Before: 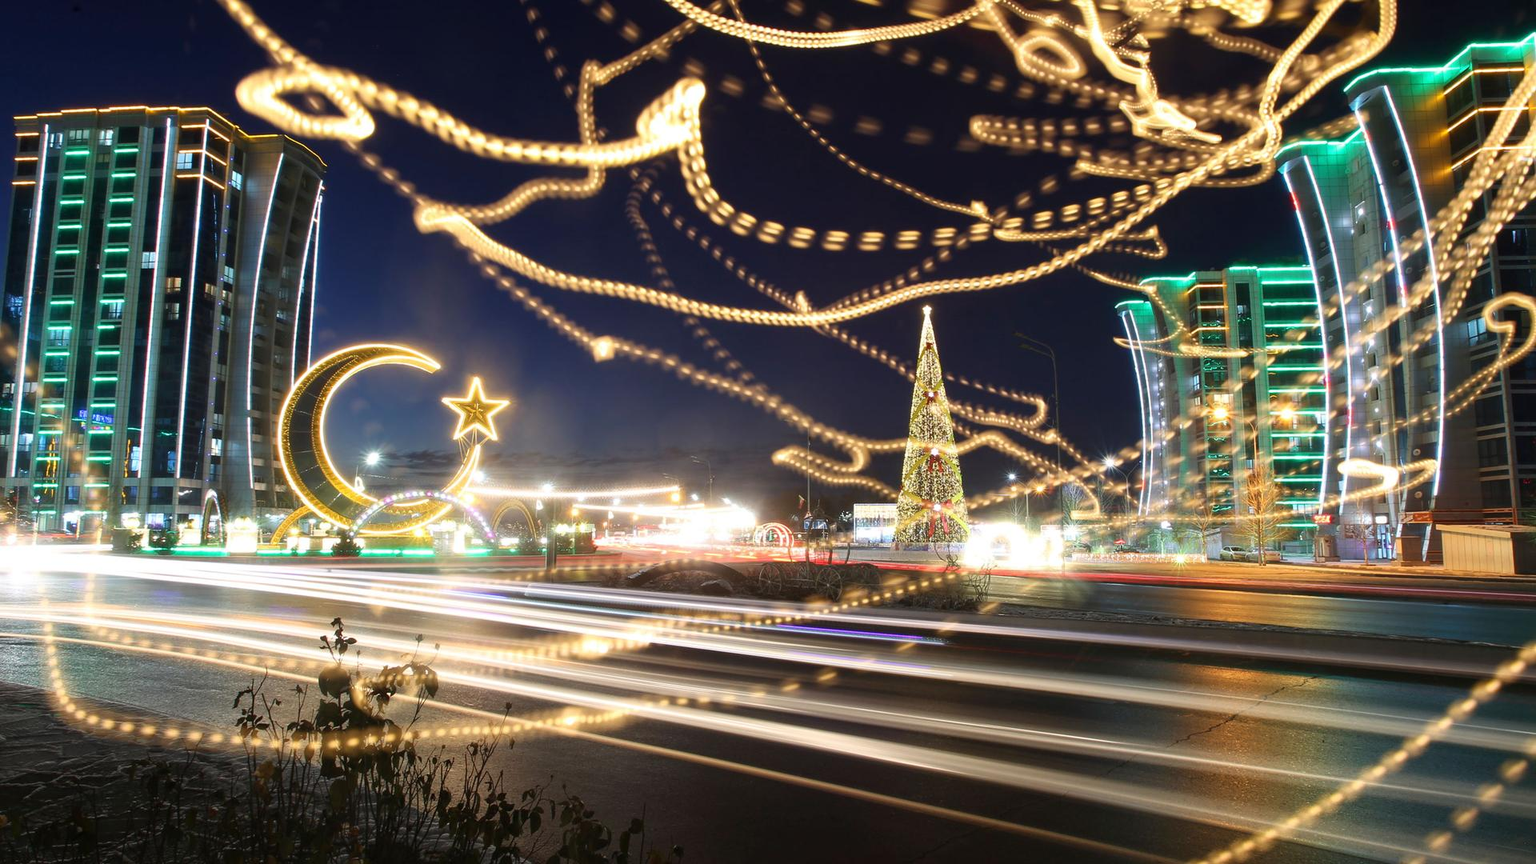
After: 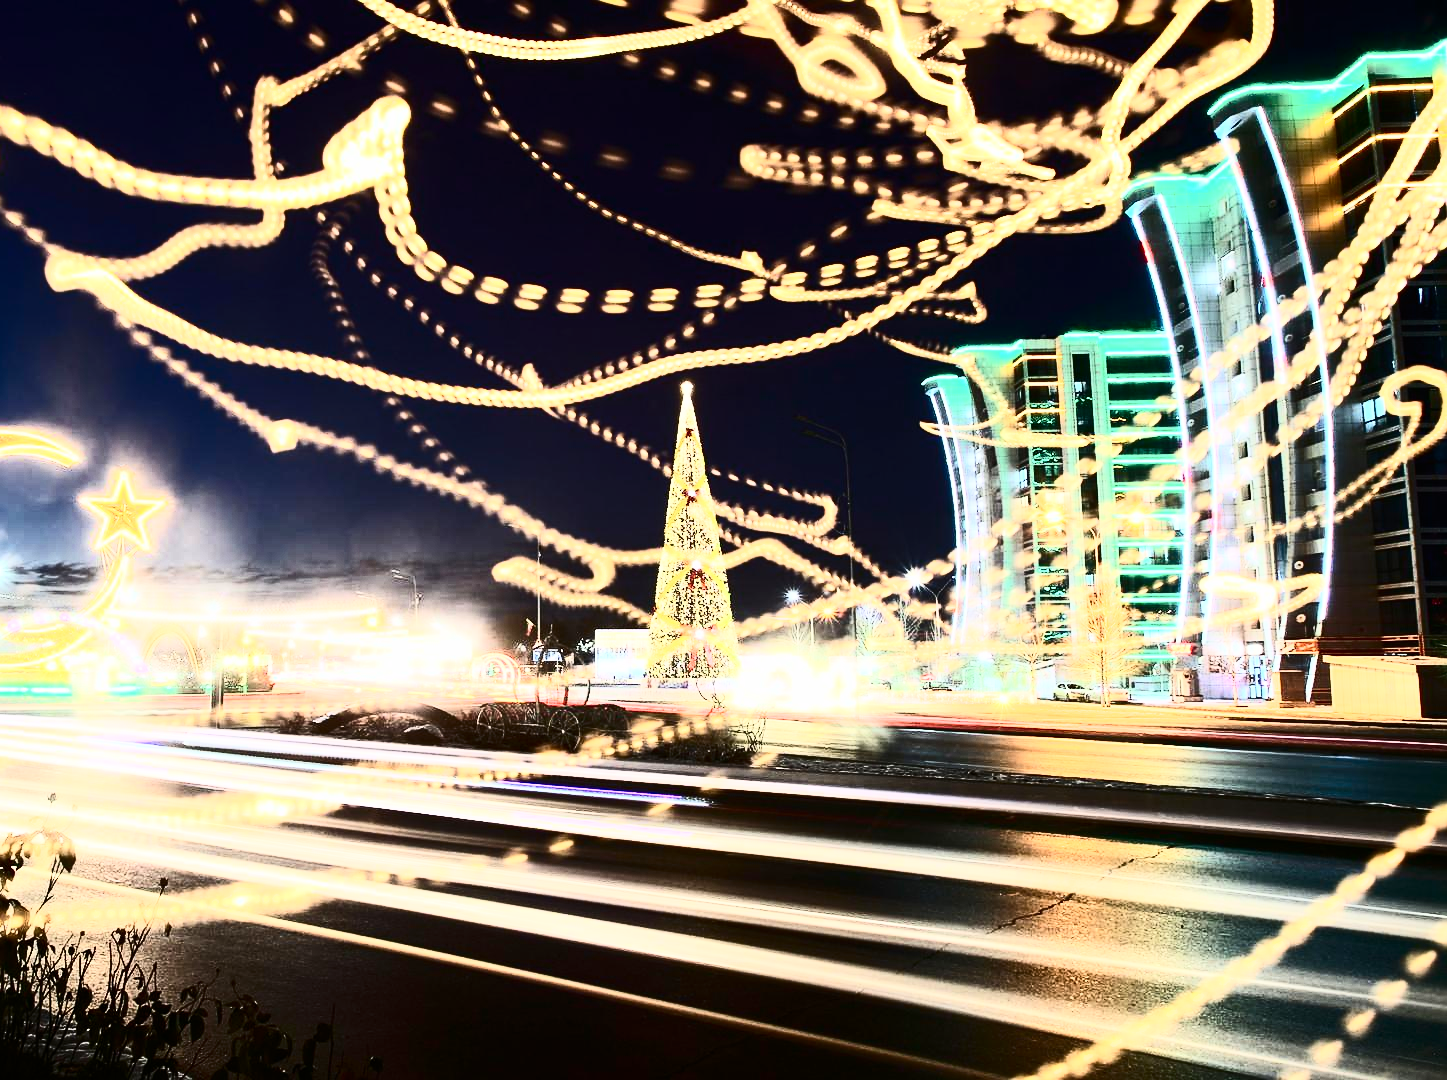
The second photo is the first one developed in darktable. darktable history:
exposure: black level correction 0, exposure 0.894 EV, compensate highlight preservation false
crop and rotate: left 24.605%
color correction: highlights b* -0.027
contrast brightness saturation: contrast 0.924, brightness 0.19
filmic rgb: black relative exposure -7.65 EV, white relative exposure 4.56 EV, hardness 3.61, color science v6 (2022)
tone equalizer: on, module defaults
sharpen: amount 0.202
